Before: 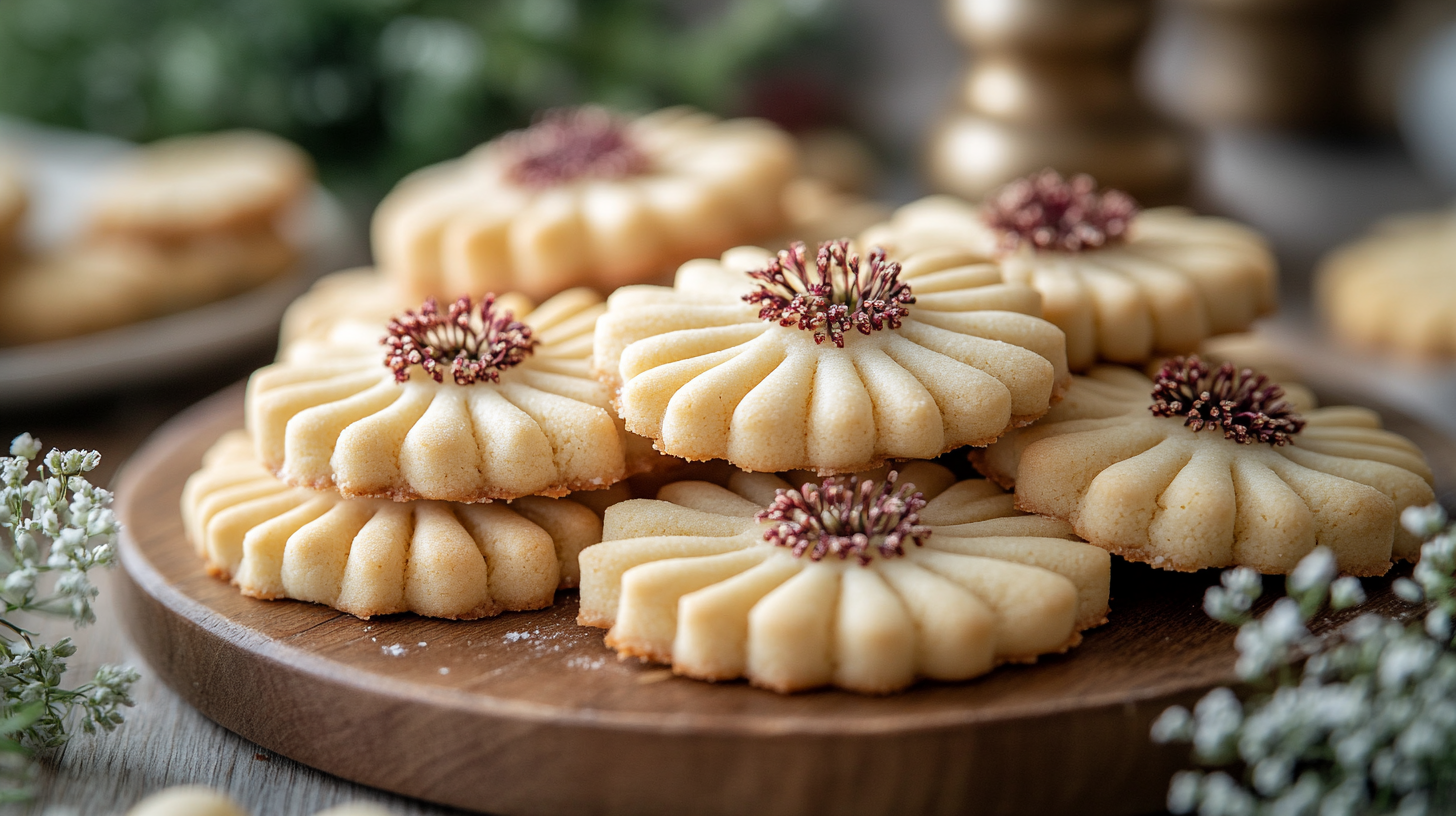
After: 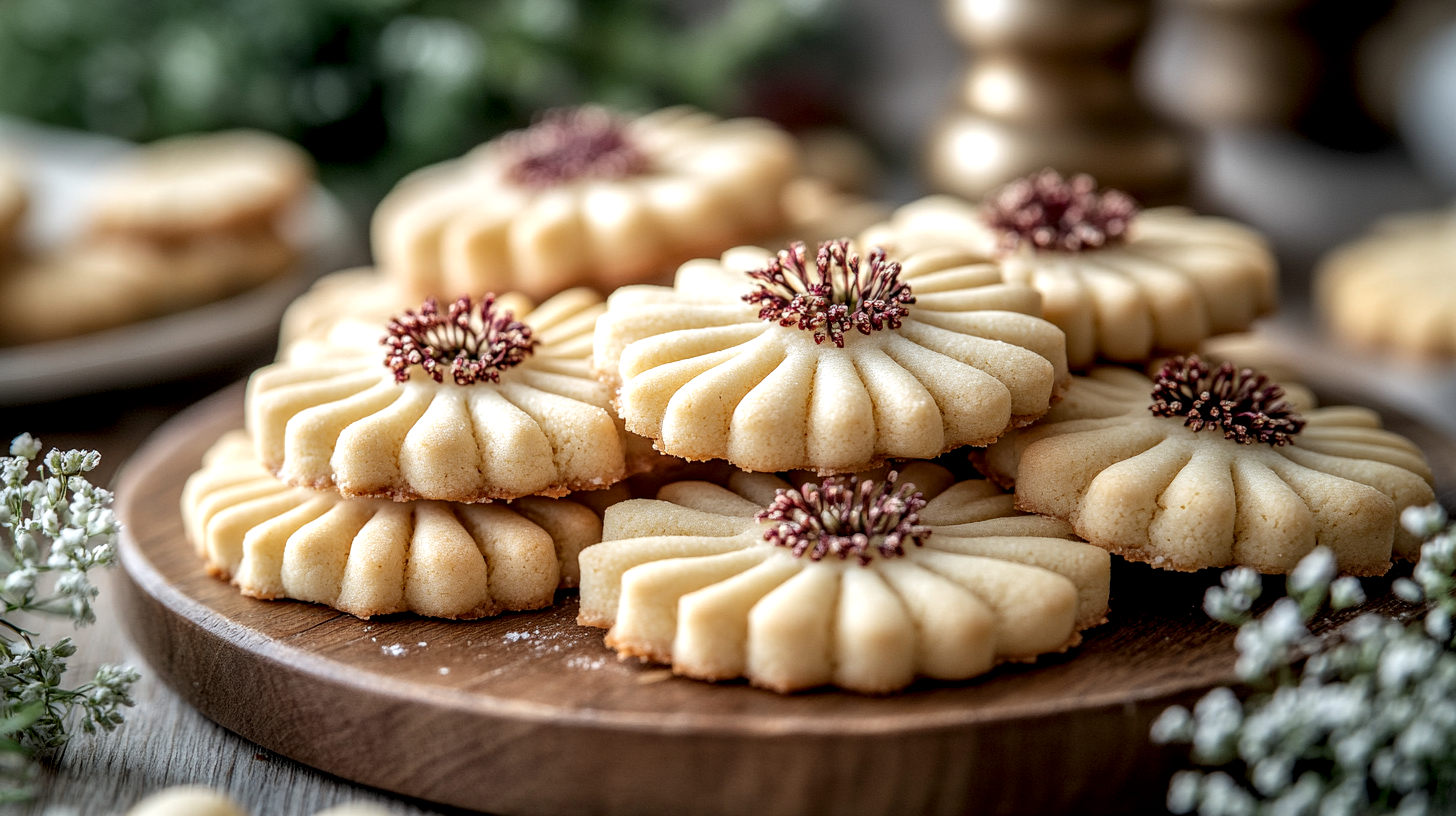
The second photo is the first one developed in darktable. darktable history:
local contrast: detail 154%
color balance: output saturation 98.5%
